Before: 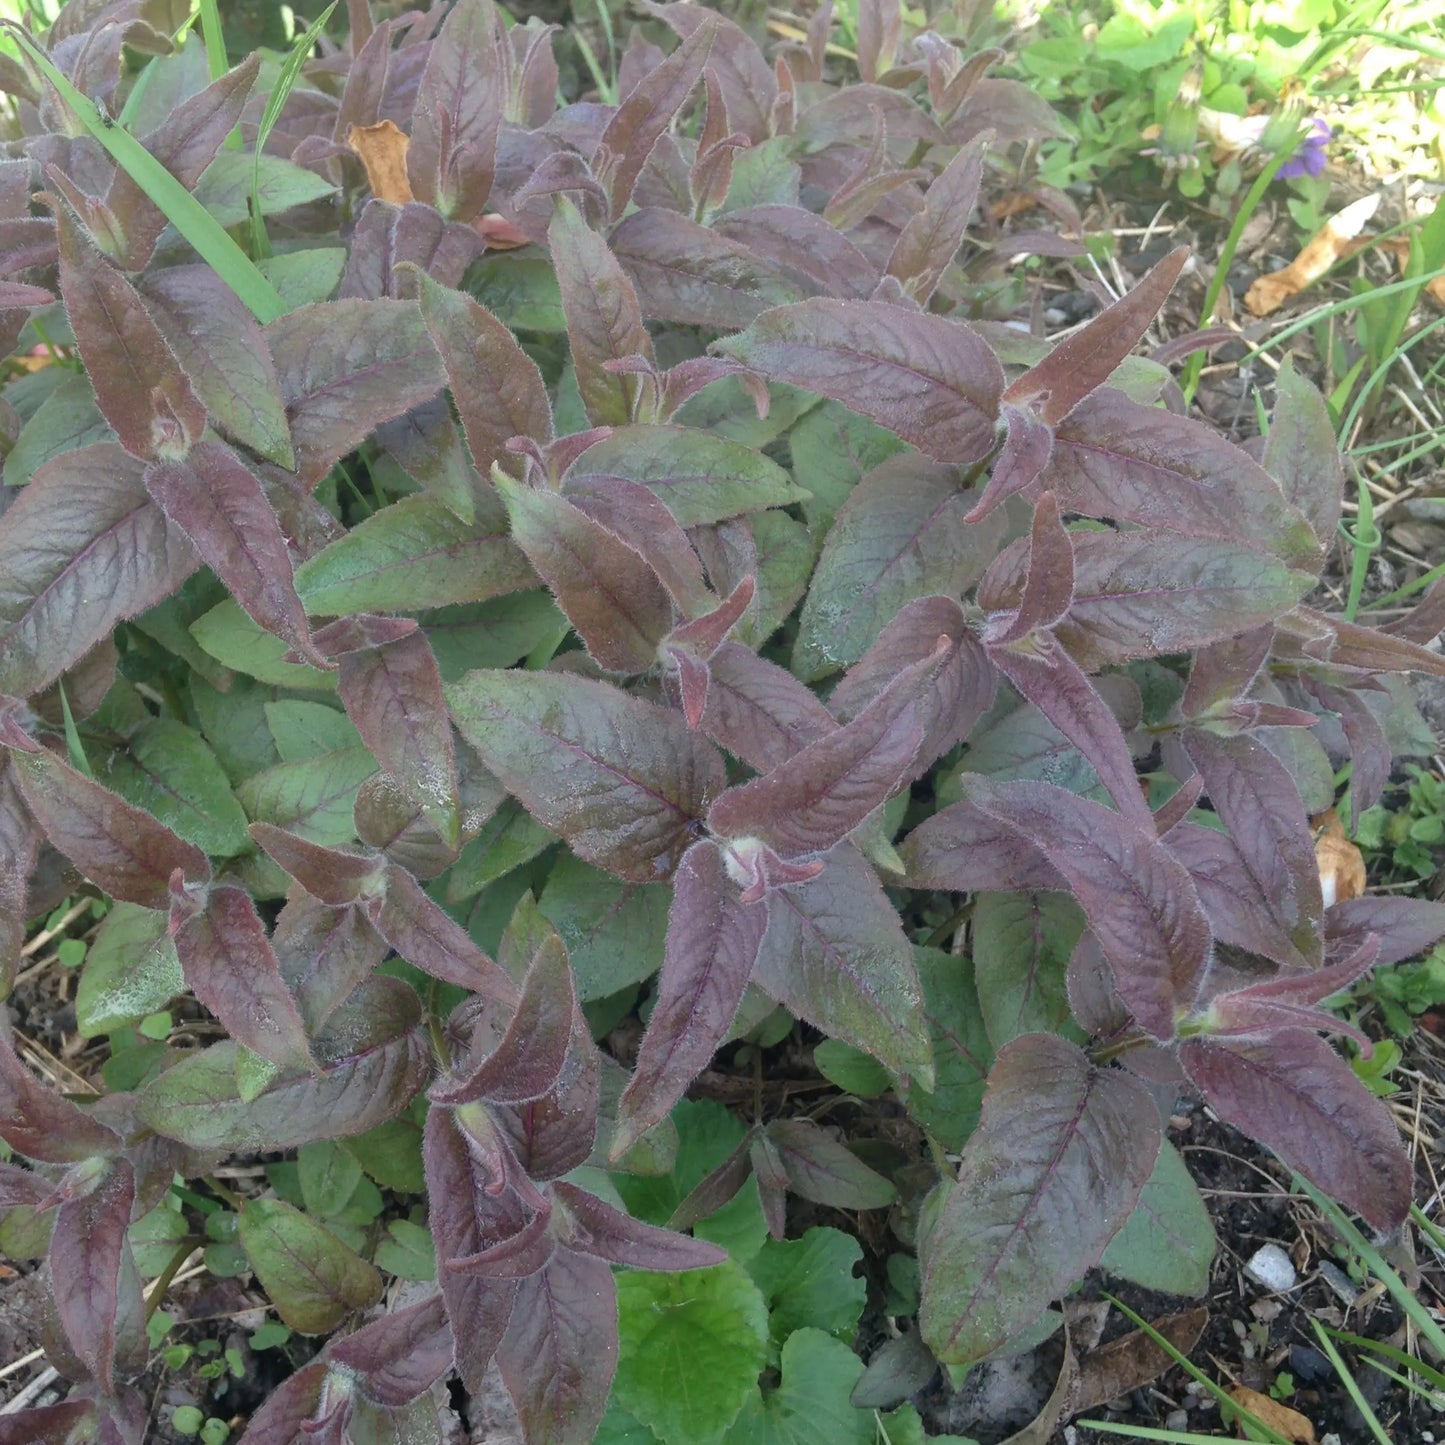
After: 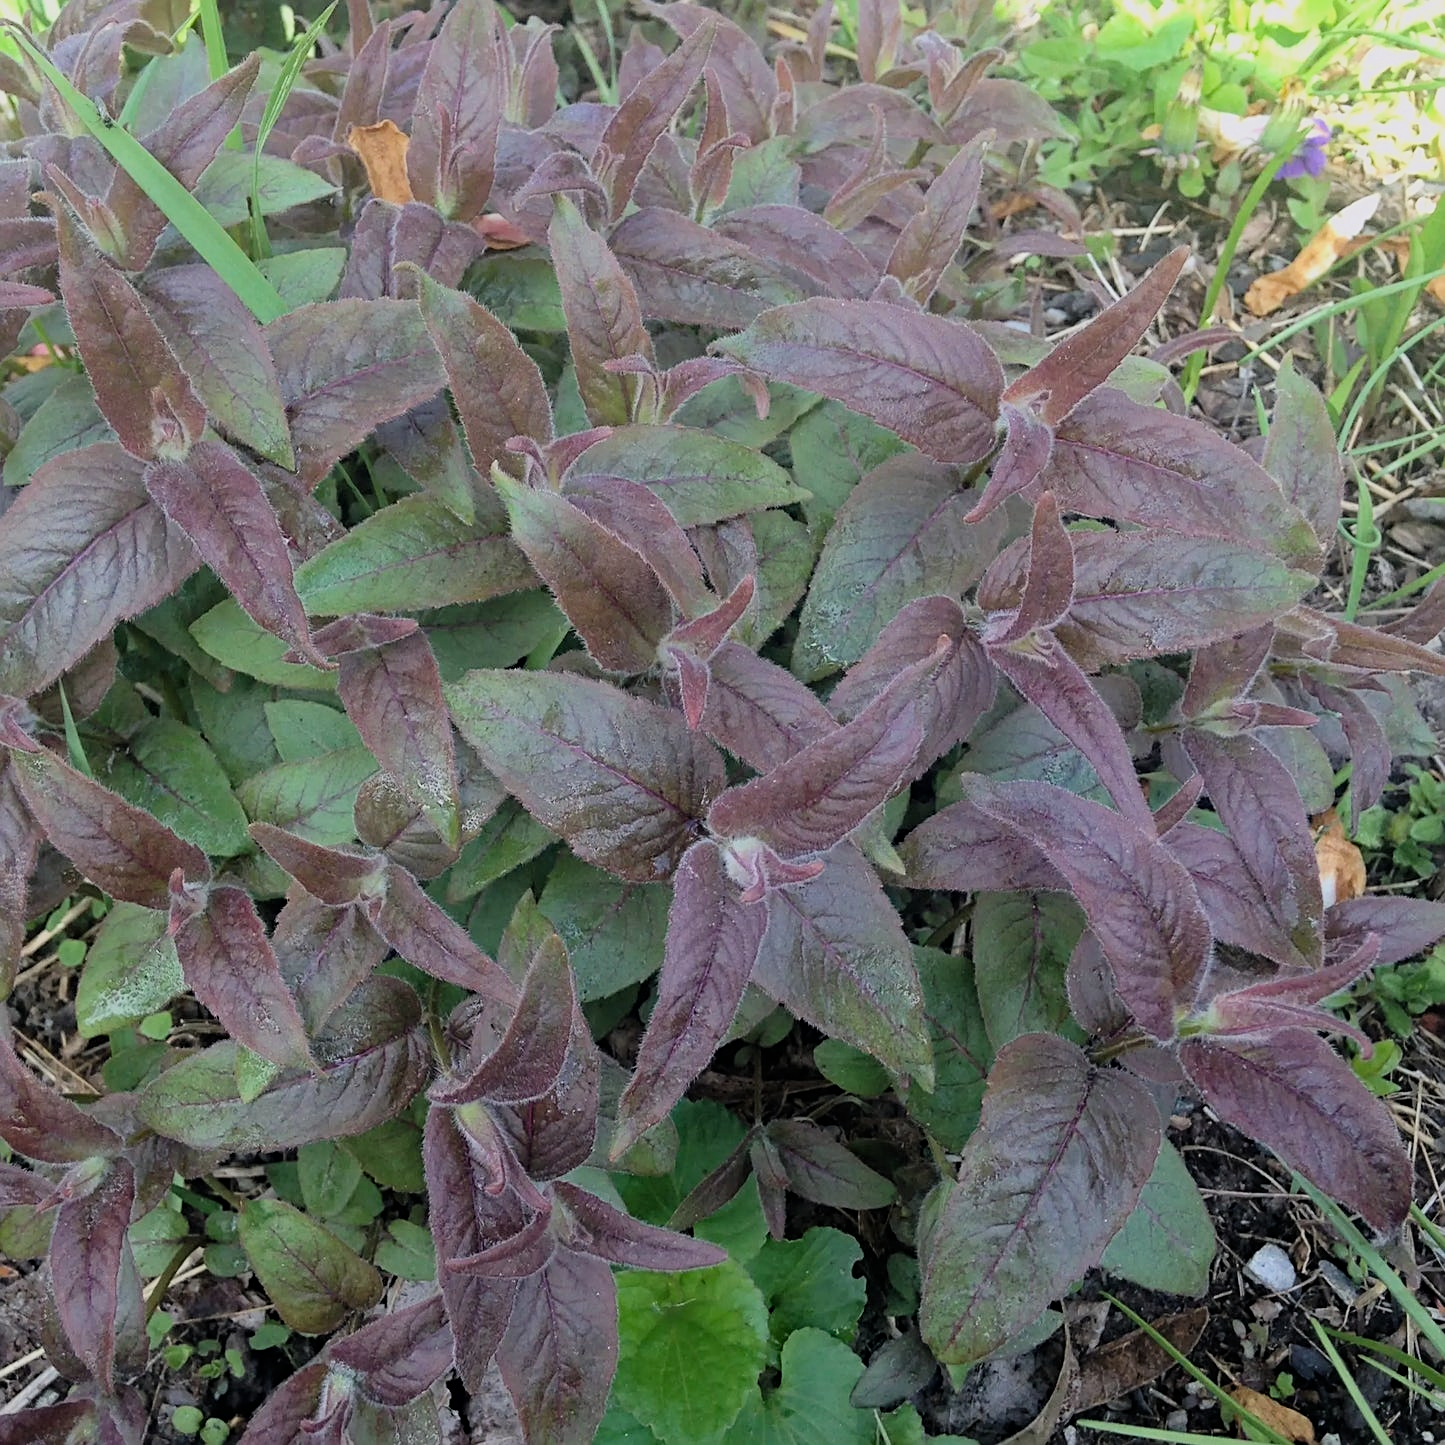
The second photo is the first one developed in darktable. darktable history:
tone equalizer: -8 EV -0.425 EV, -7 EV -0.396 EV, -6 EV -0.307 EV, -5 EV -0.191 EV, -3 EV 0.21 EV, -2 EV 0.311 EV, -1 EV 0.39 EV, +0 EV 0.408 EV, edges refinement/feathering 500, mask exposure compensation -1.57 EV, preserve details guided filter
sharpen: on, module defaults
filmic rgb: black relative exposure -7.65 EV, white relative exposure 4.56 EV, hardness 3.61, color science v6 (2022)
haze removal: compatibility mode true, adaptive false
